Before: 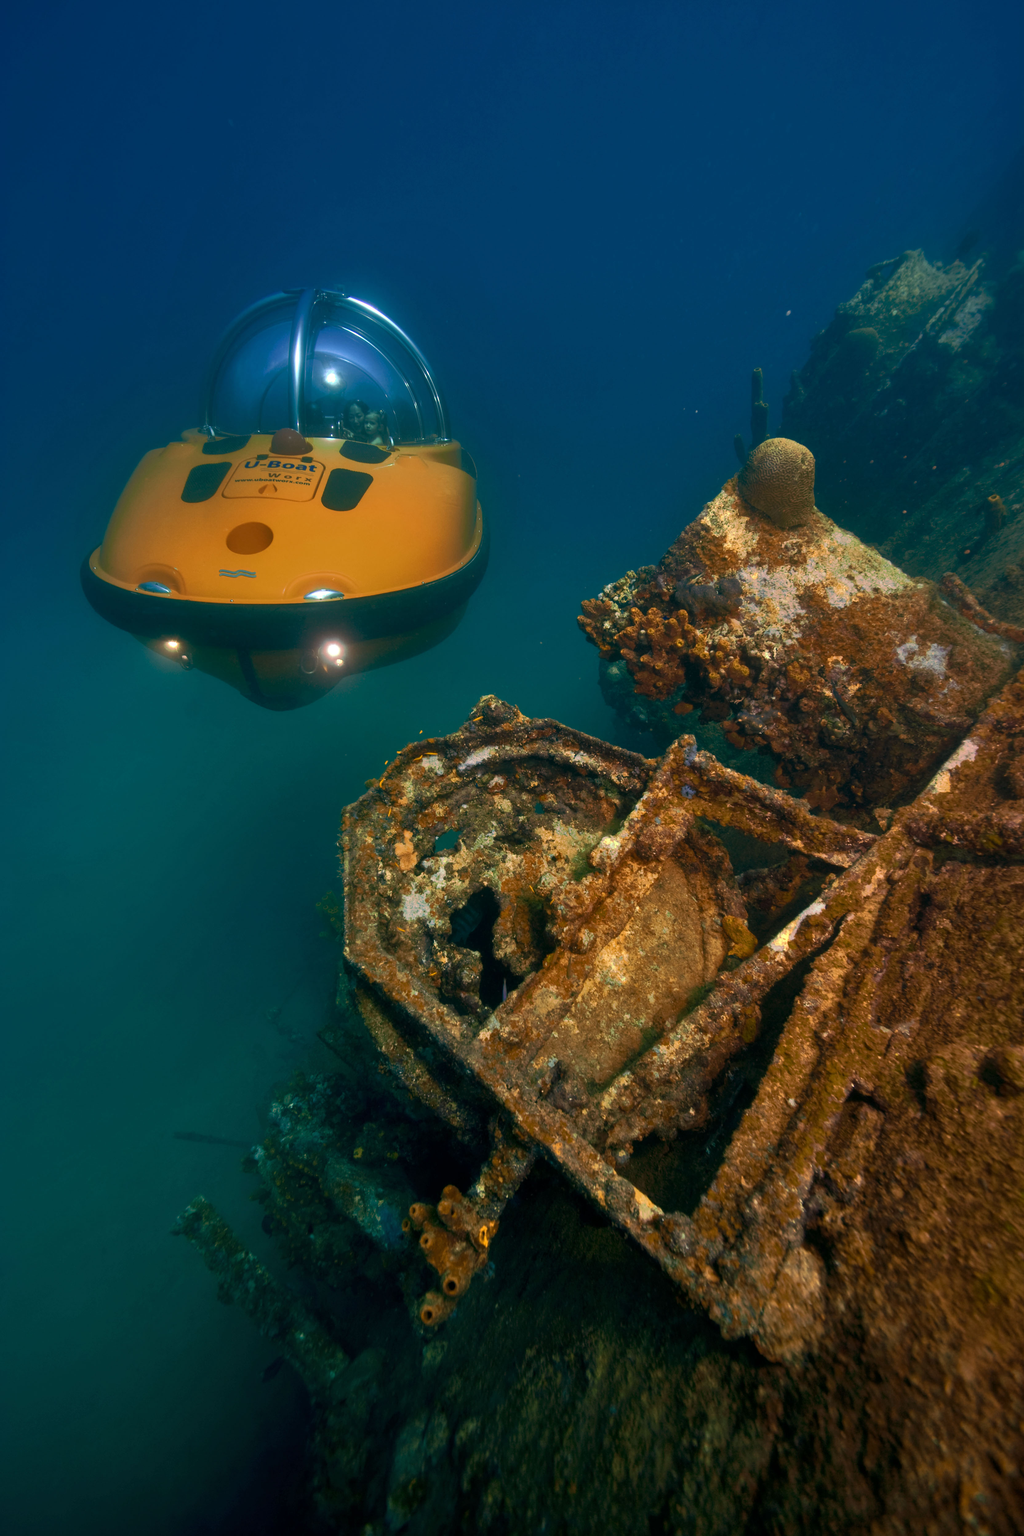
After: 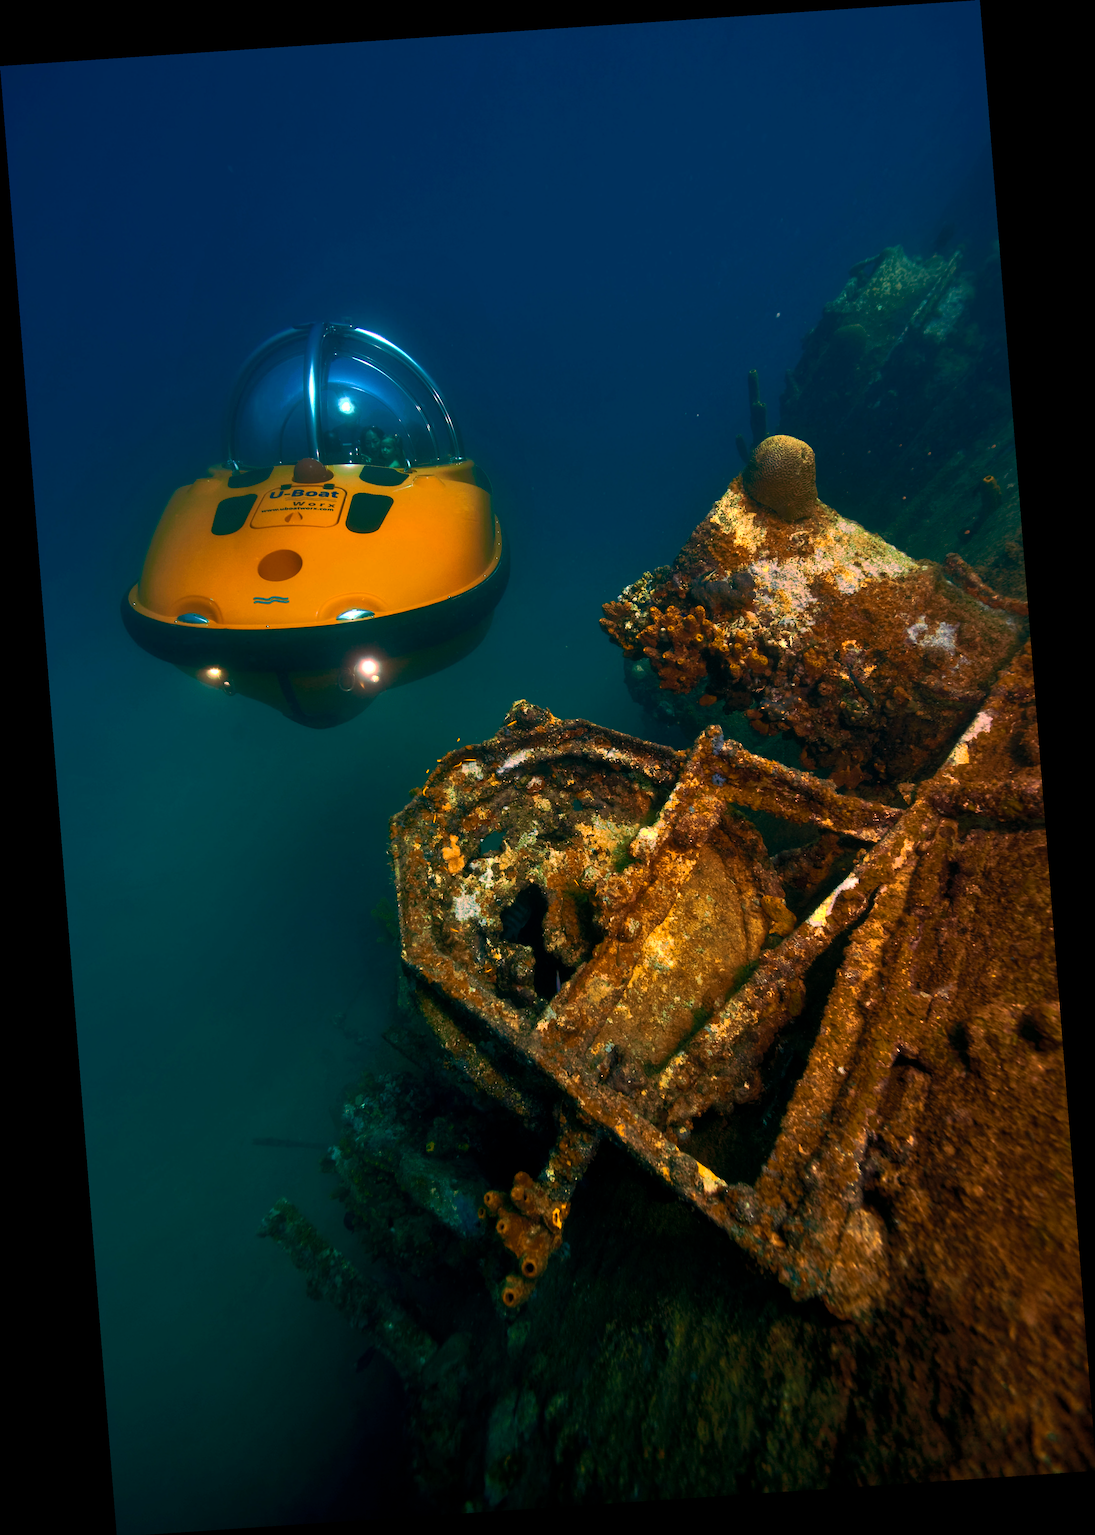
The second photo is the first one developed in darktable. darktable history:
rotate and perspective: rotation -4.2°, shear 0.006, automatic cropping off
color balance rgb: perceptual brilliance grading › highlights 14.29%, perceptual brilliance grading › mid-tones -5.92%, perceptual brilliance grading › shadows -26.83%, global vibrance 31.18%
sharpen: amount 0.2
fill light: on, module defaults
